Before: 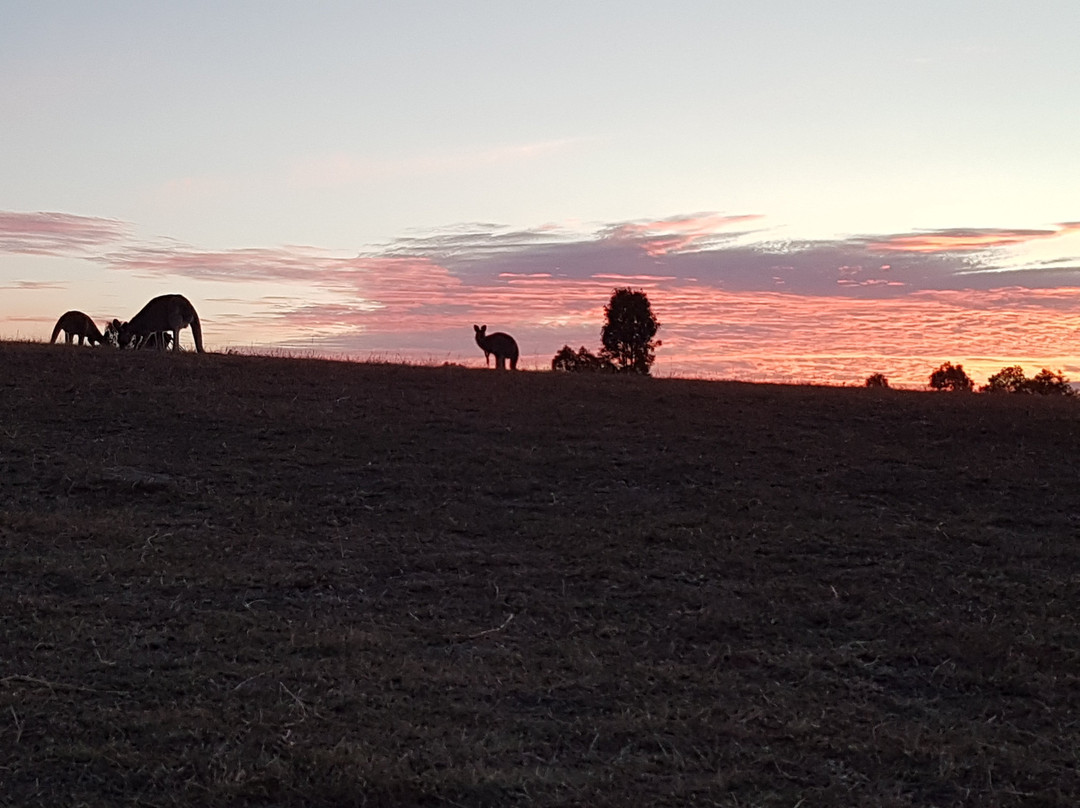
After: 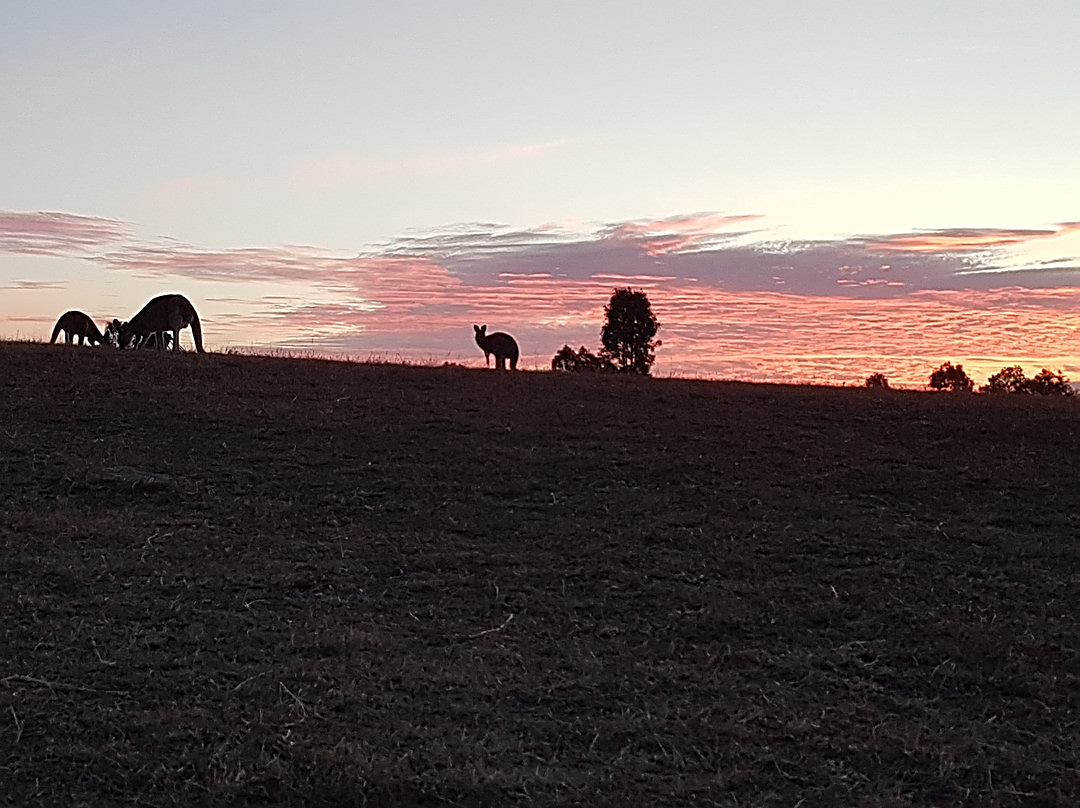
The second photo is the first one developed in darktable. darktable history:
sharpen: amount 0.74
